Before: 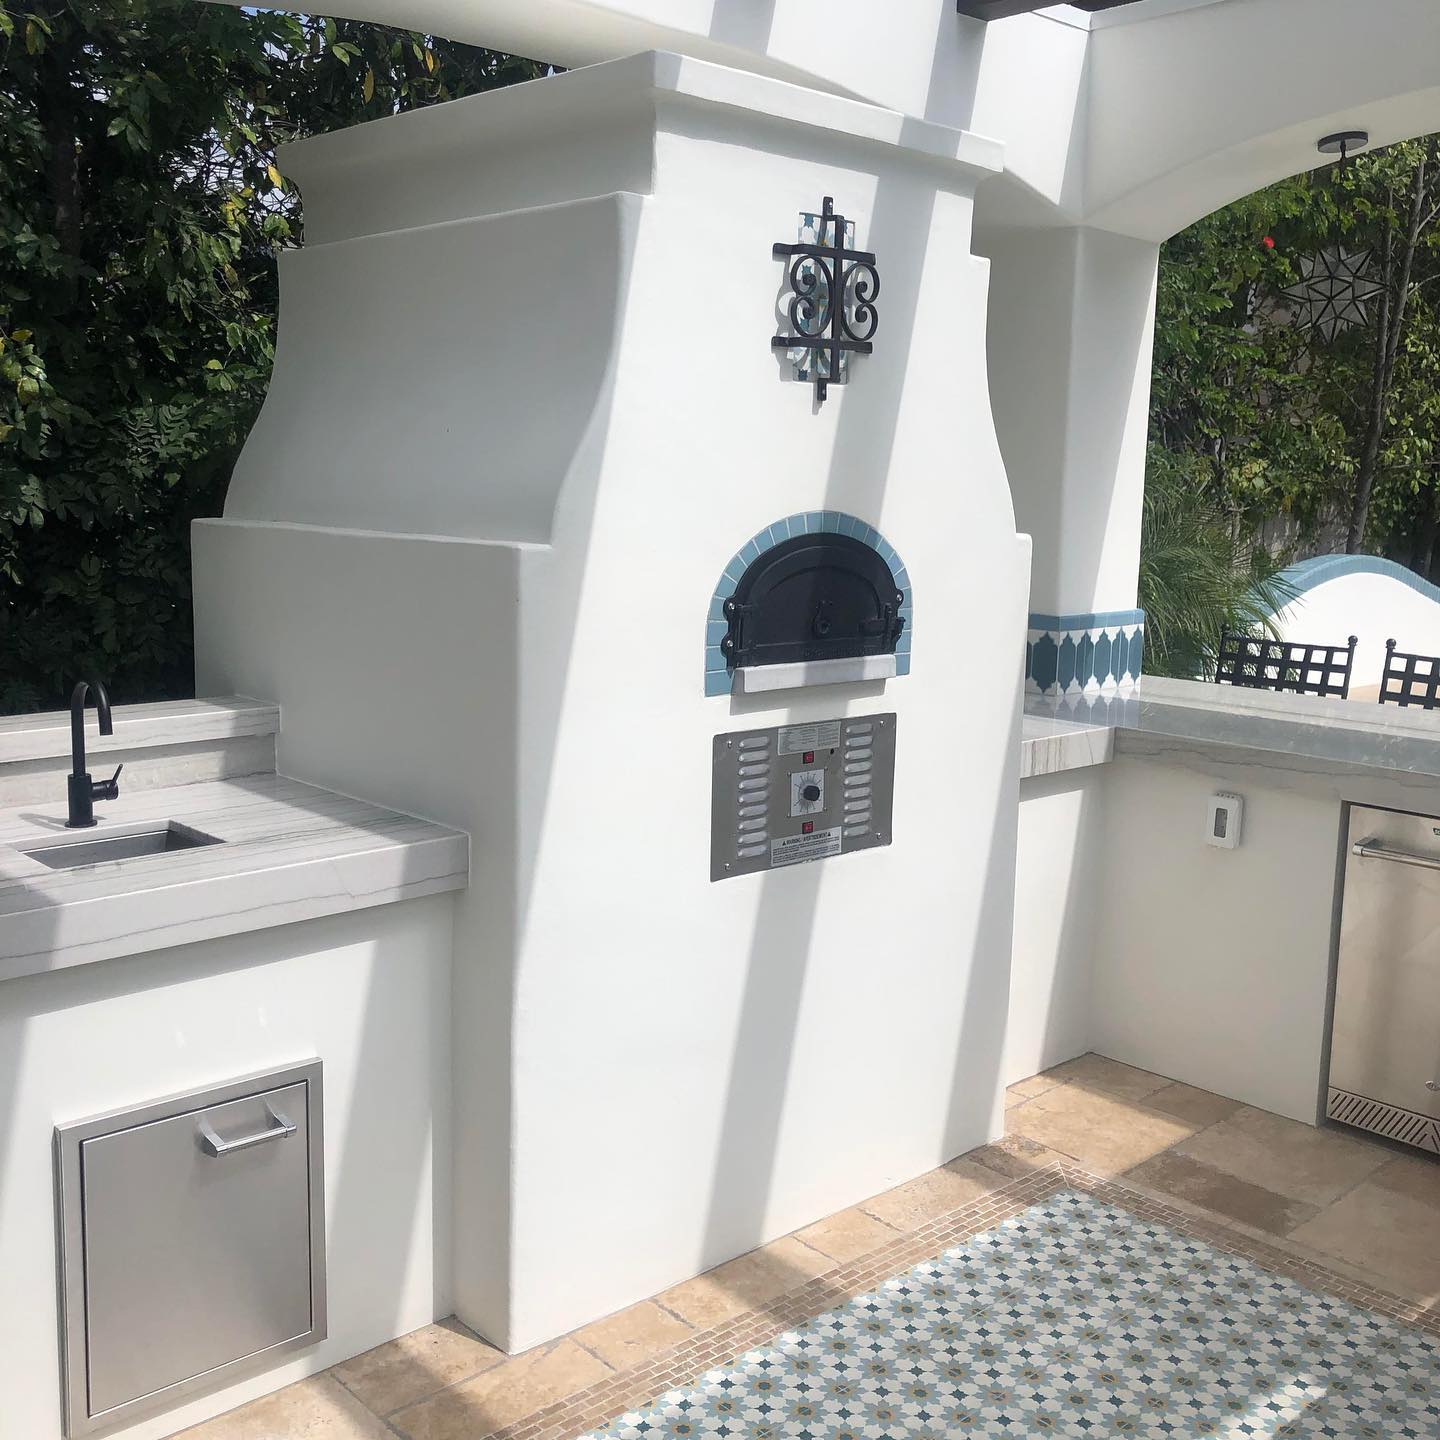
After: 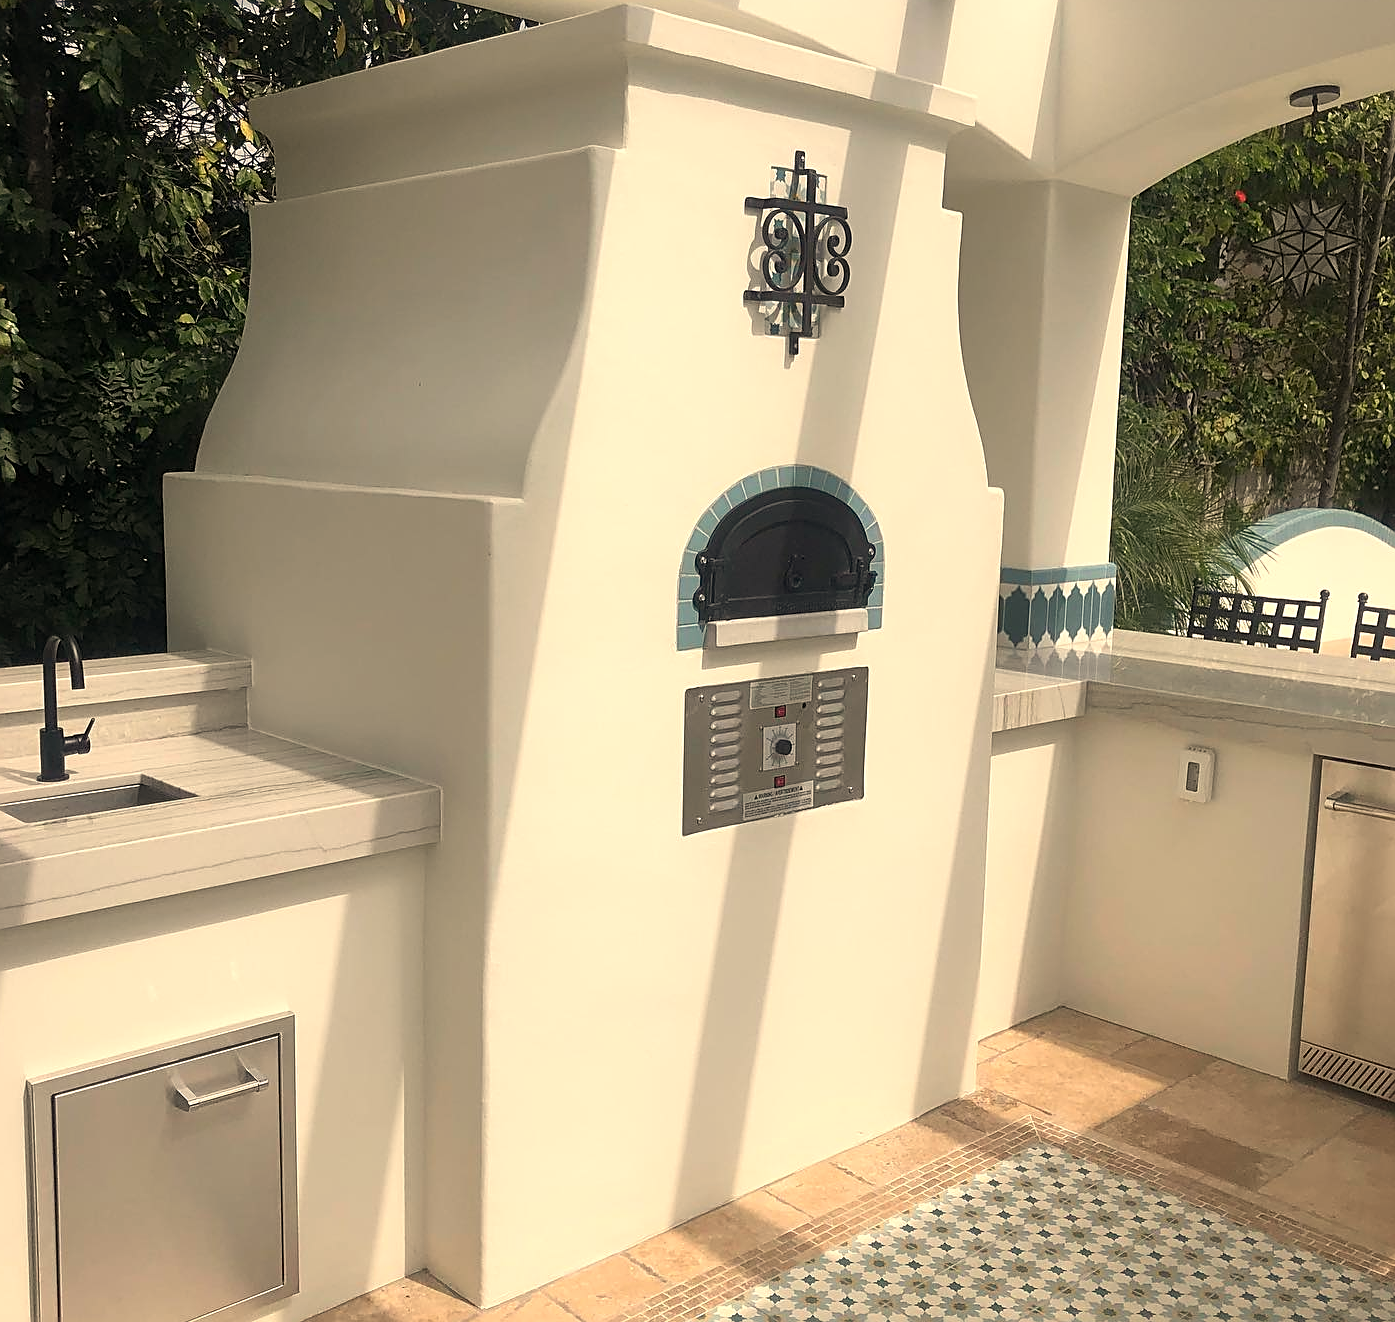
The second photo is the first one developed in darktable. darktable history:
crop: left 1.964%, top 3.251%, right 1.122%, bottom 4.933%
white balance: red 1.123, blue 0.83
sharpen: on, module defaults
